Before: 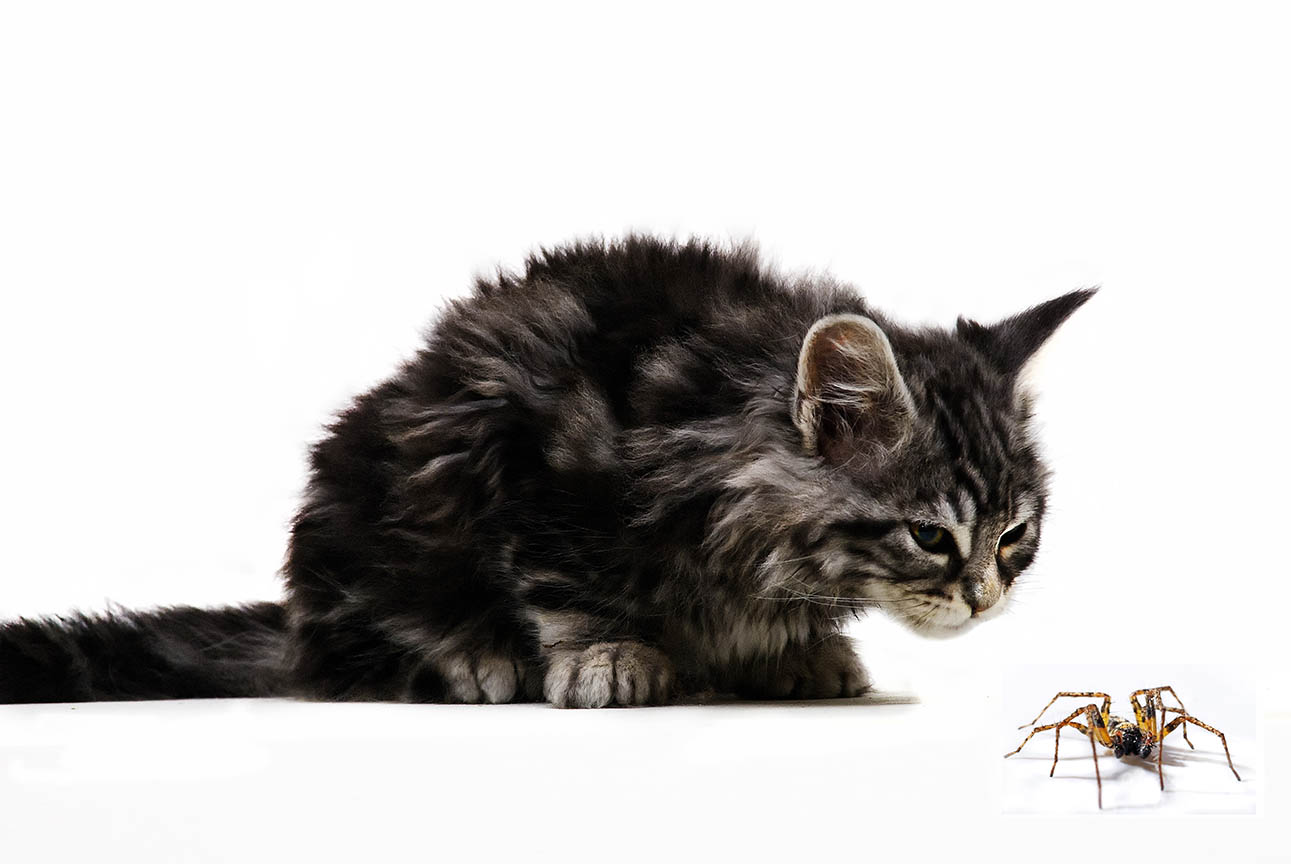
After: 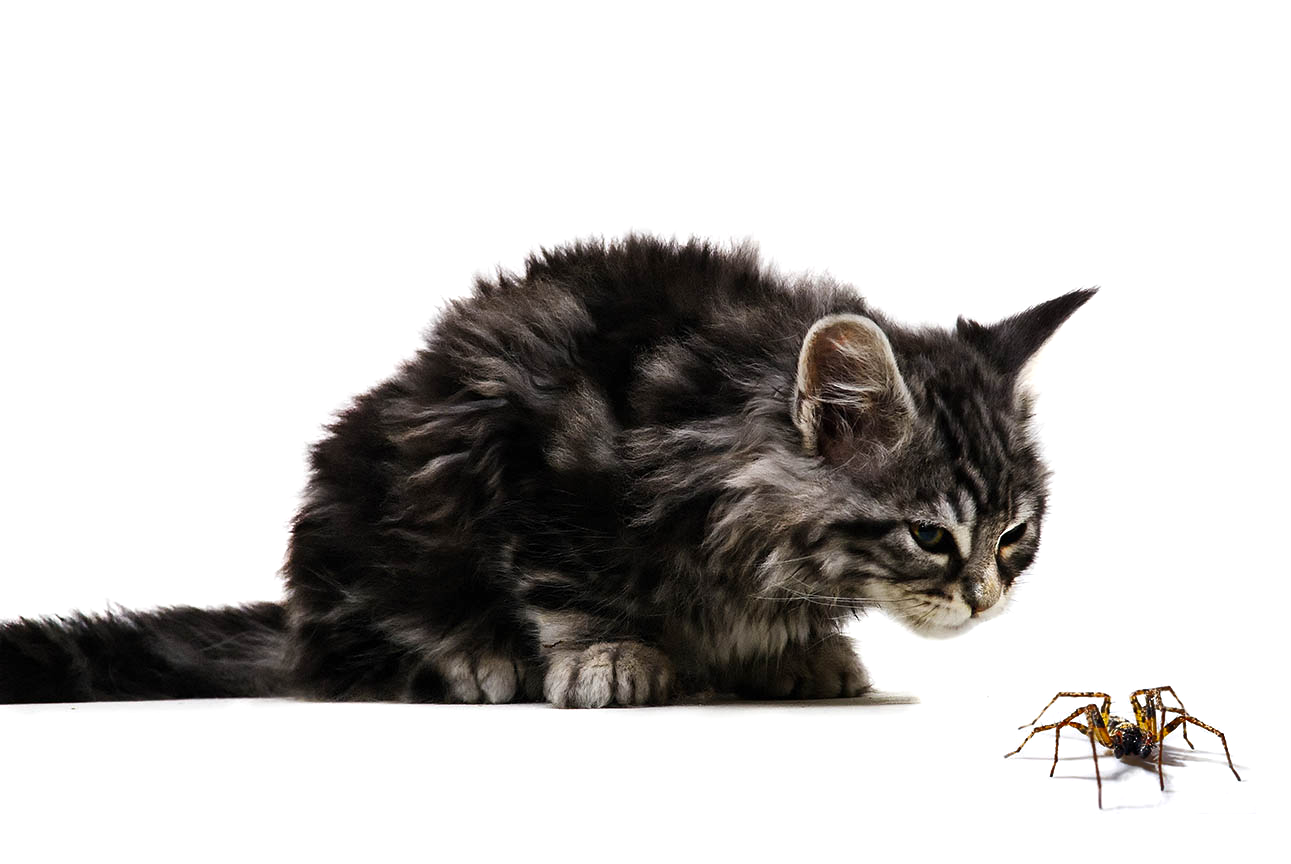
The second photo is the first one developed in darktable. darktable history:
shadows and highlights: shadows 20.91, highlights -35.45, soften with gaussian
exposure: exposure 0.15 EV, compensate highlight preservation false
